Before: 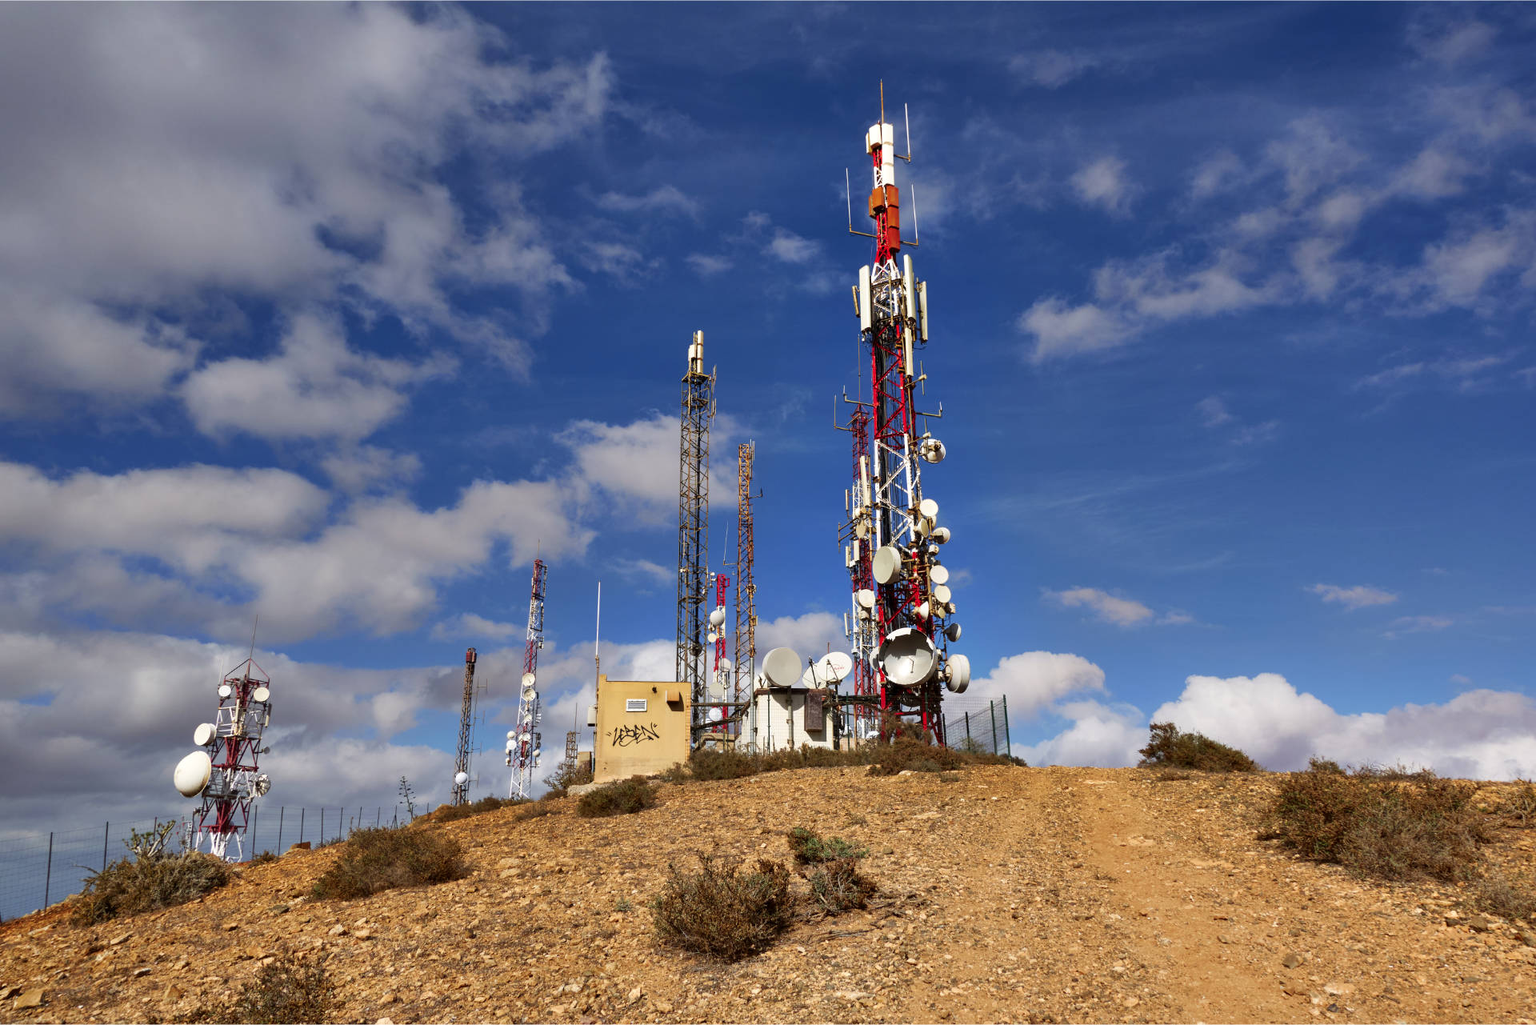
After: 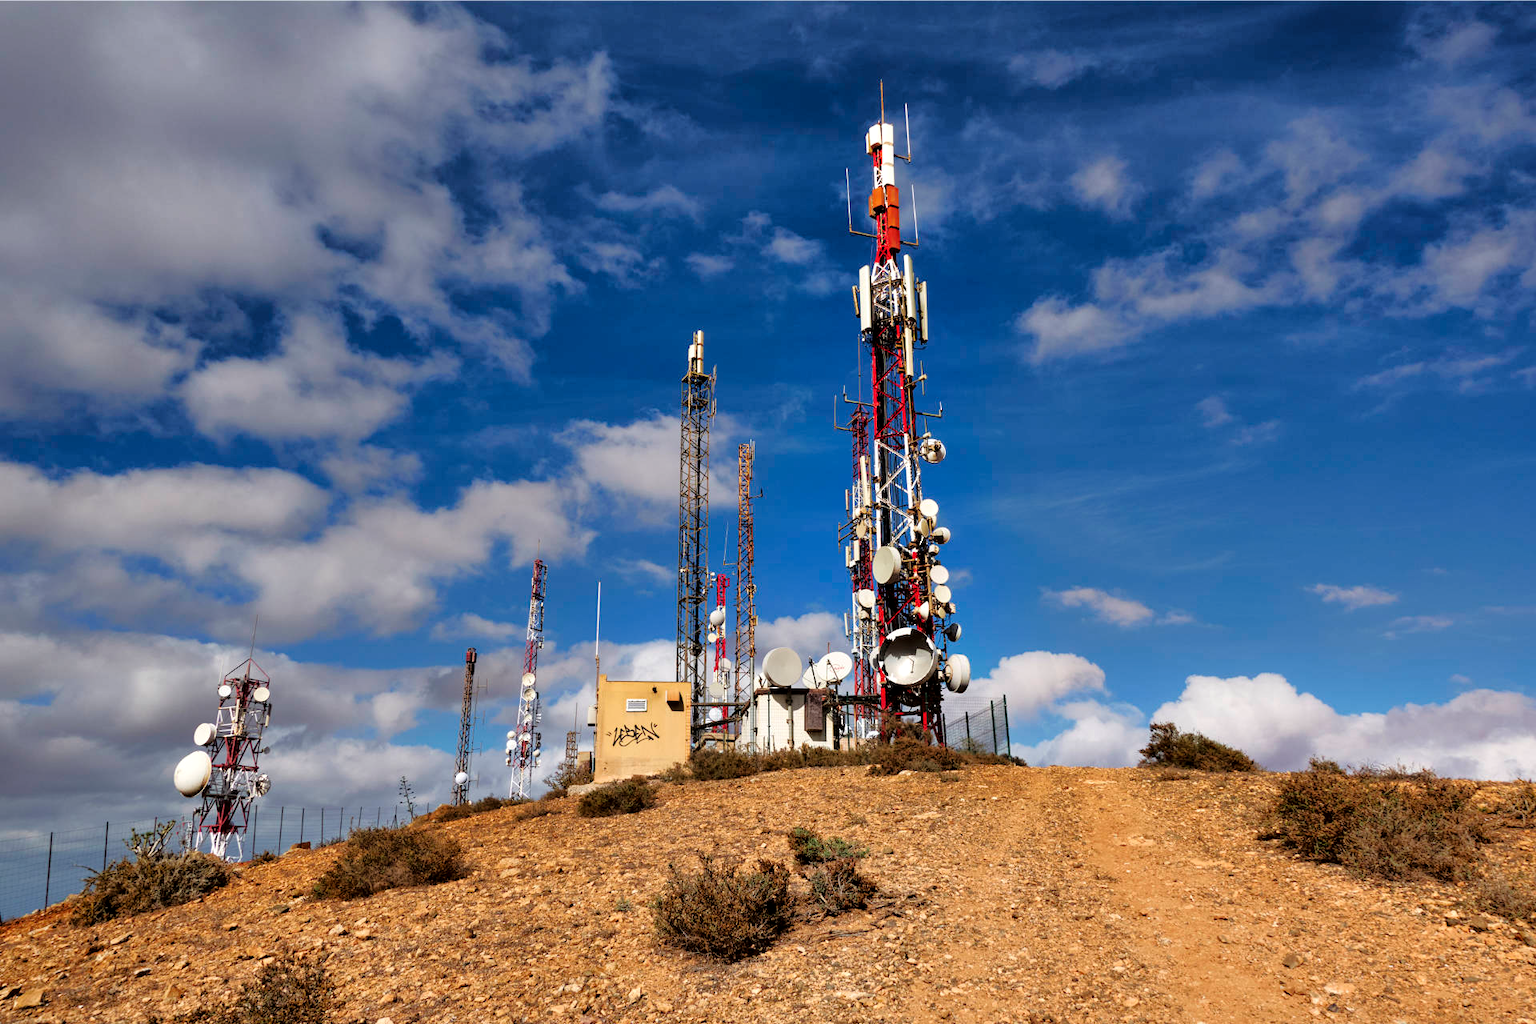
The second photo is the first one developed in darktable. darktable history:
local contrast: highlights 105%, shadows 98%, detail 119%, midtone range 0.2
sharpen: radius 2.905, amount 0.859, threshold 47.098
tone curve: curves: ch0 [(0, 0) (0.126, 0.061) (0.362, 0.382) (0.498, 0.498) (0.706, 0.712) (1, 1)]; ch1 [(0, 0) (0.5, 0.497) (0.55, 0.578) (1, 1)]; ch2 [(0, 0) (0.44, 0.424) (0.489, 0.486) (0.537, 0.538) (1, 1)], color space Lab, linked channels, preserve colors none
